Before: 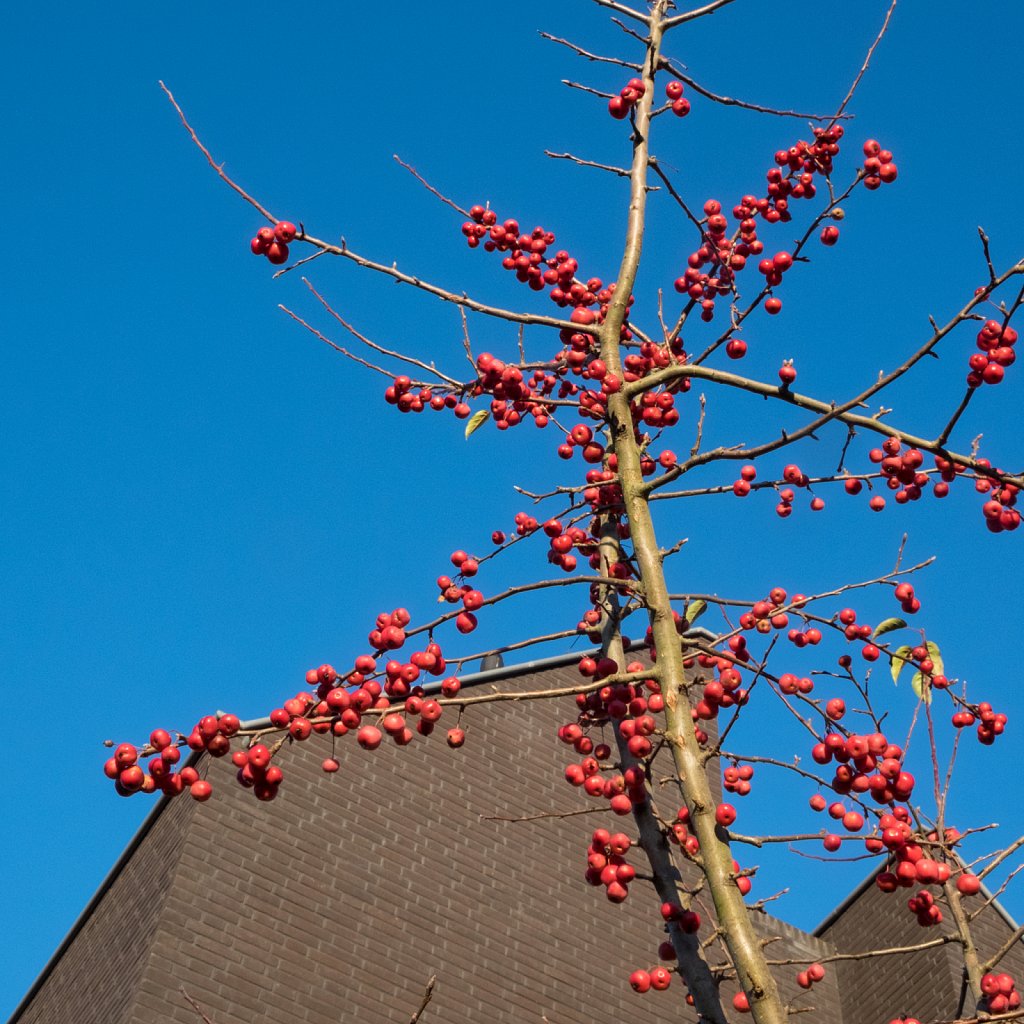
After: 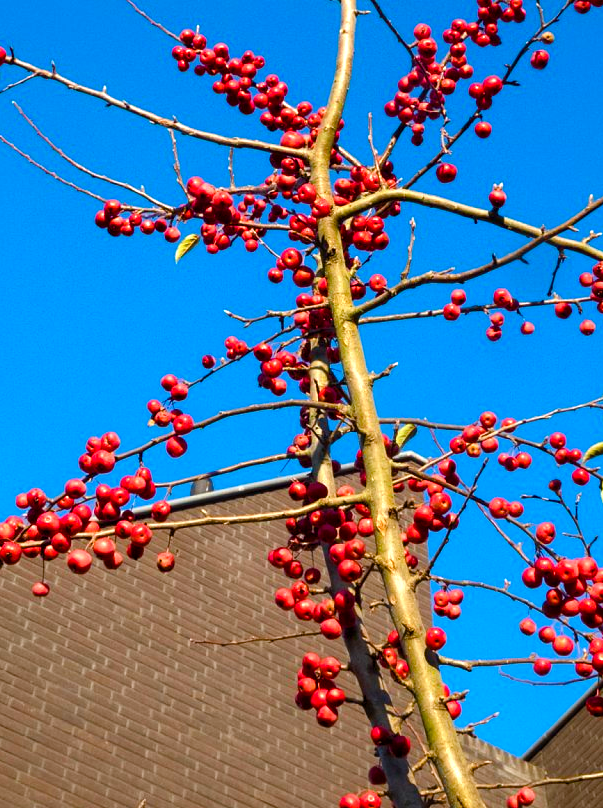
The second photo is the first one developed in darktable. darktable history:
color balance rgb: shadows lift › luminance -9.183%, linear chroma grading › global chroma 6.803%, perceptual saturation grading › global saturation 20%, perceptual saturation grading › highlights -24.735%, perceptual saturation grading › shadows 49.367%, perceptual brilliance grading › highlights 9.756%, perceptual brilliance grading › mid-tones 5.529%, global vibrance 20%
crop and rotate: left 28.385%, top 17.257%, right 12.65%, bottom 3.744%
exposure: exposure 0.299 EV, compensate exposure bias true, compensate highlight preservation false
